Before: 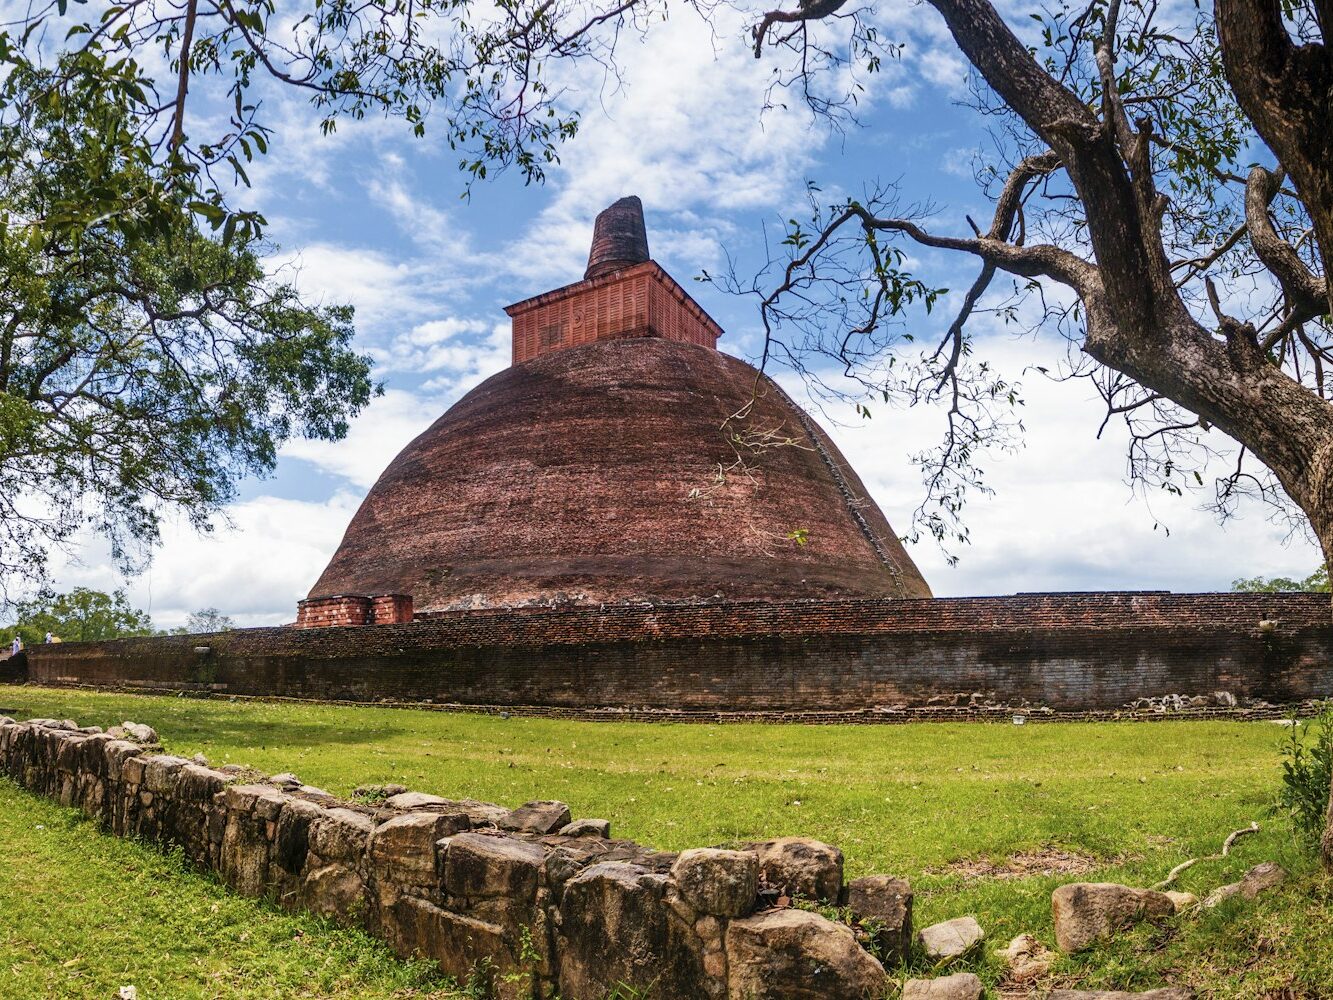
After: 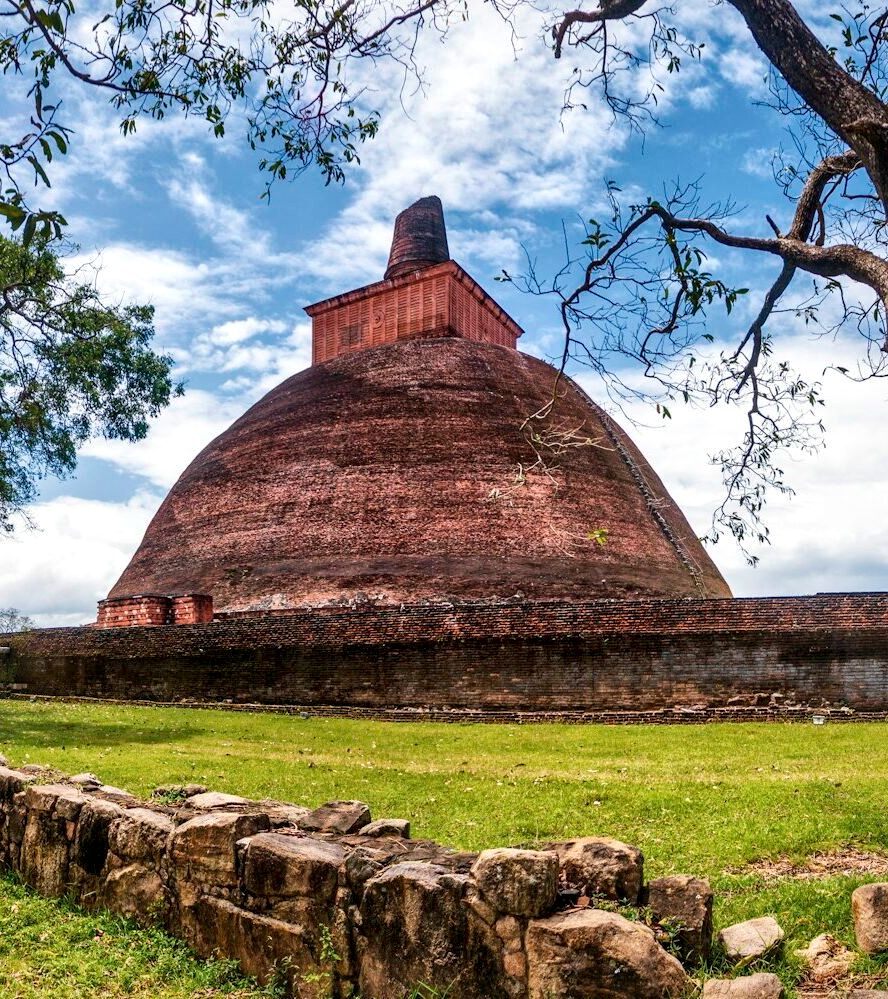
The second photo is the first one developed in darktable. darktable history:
crop and rotate: left 15.055%, right 18.278%
local contrast: mode bilateral grid, contrast 20, coarseness 50, detail 161%, midtone range 0.2
